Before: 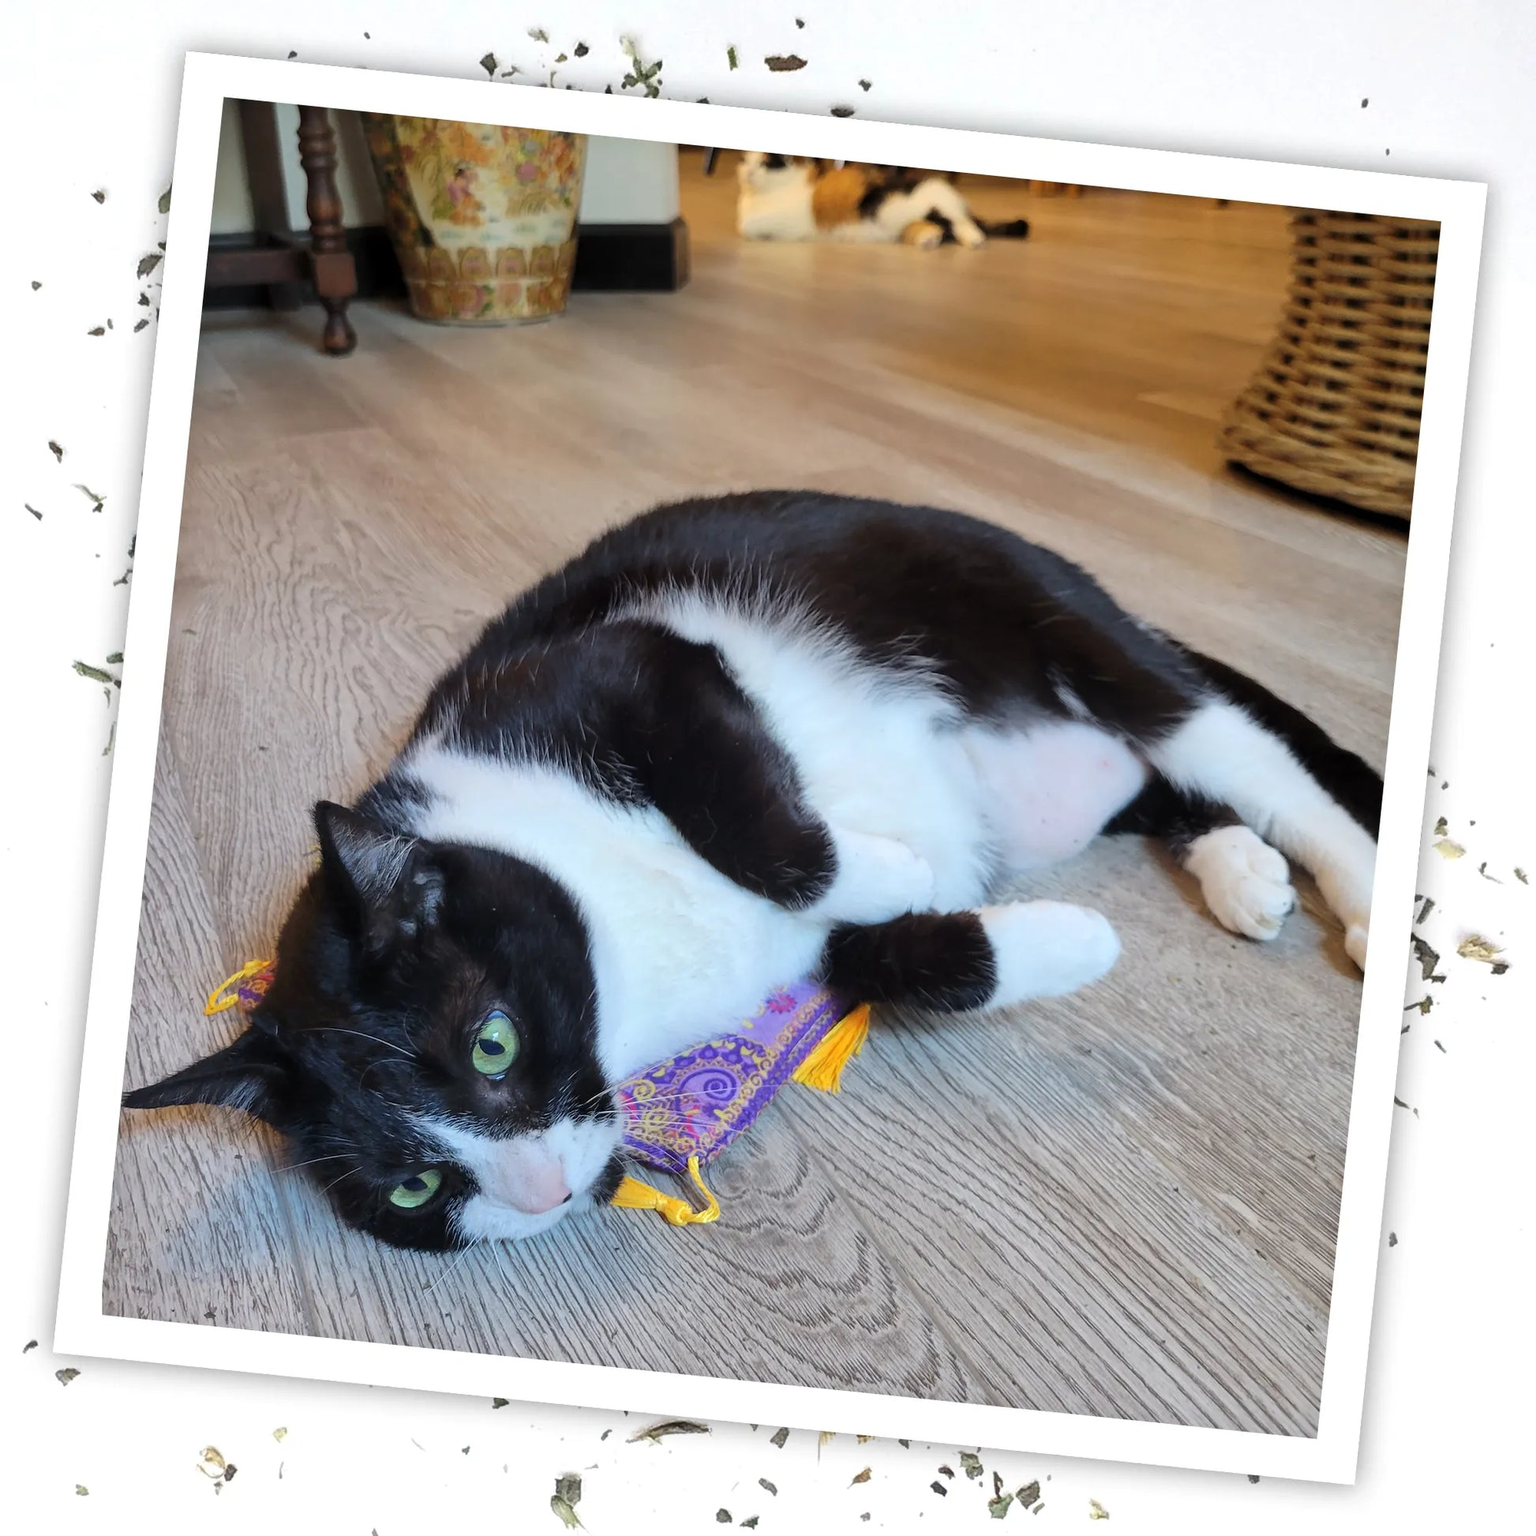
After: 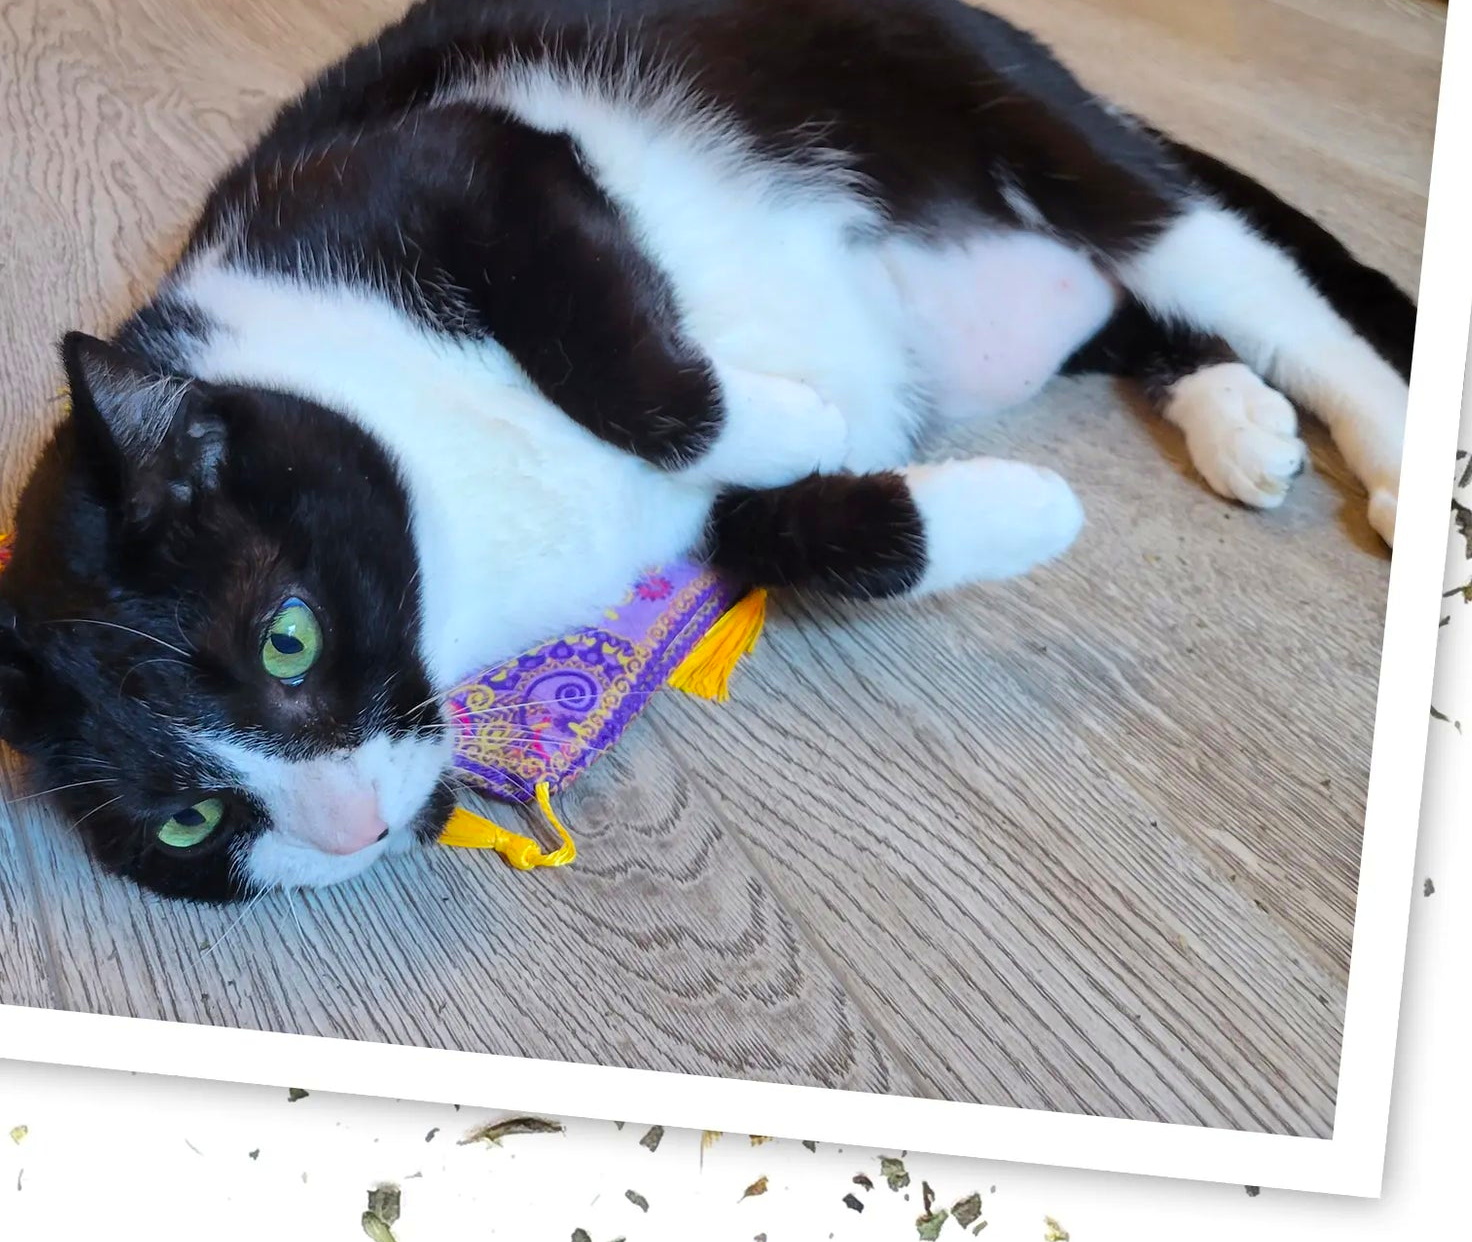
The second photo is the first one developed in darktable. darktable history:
crop and rotate: left 17.299%, top 35.115%, right 7.015%, bottom 1.024%
color balance rgb: perceptual saturation grading › global saturation 20%, global vibrance 20%
